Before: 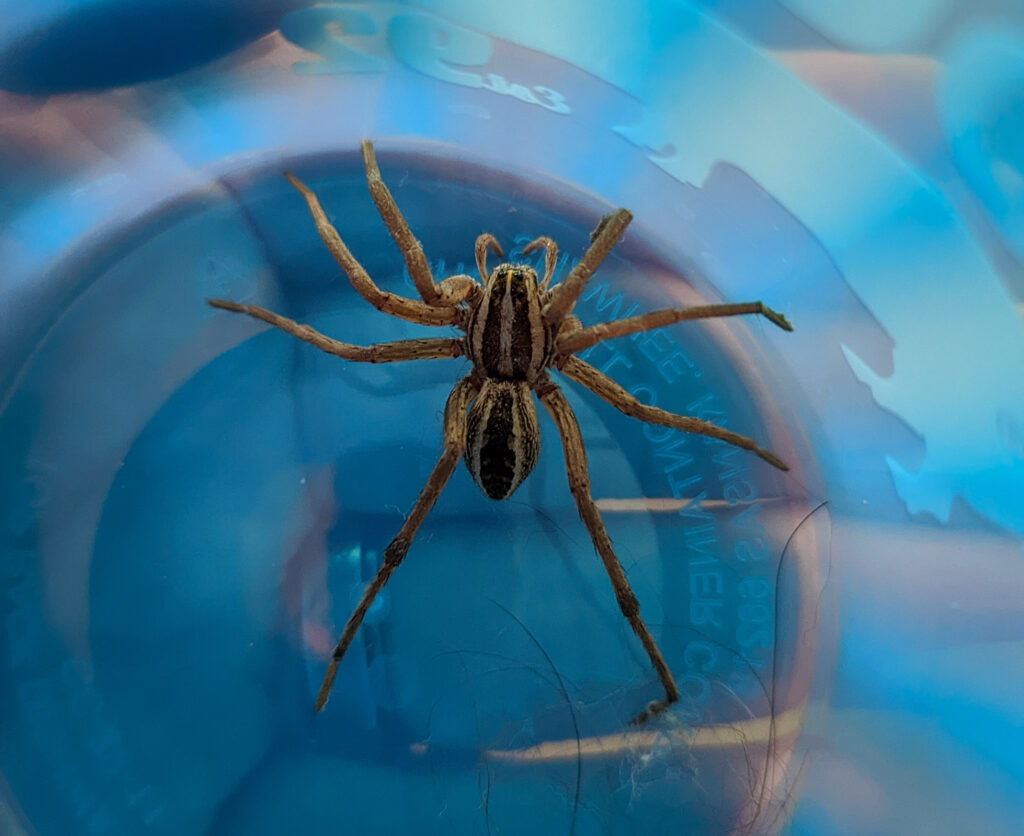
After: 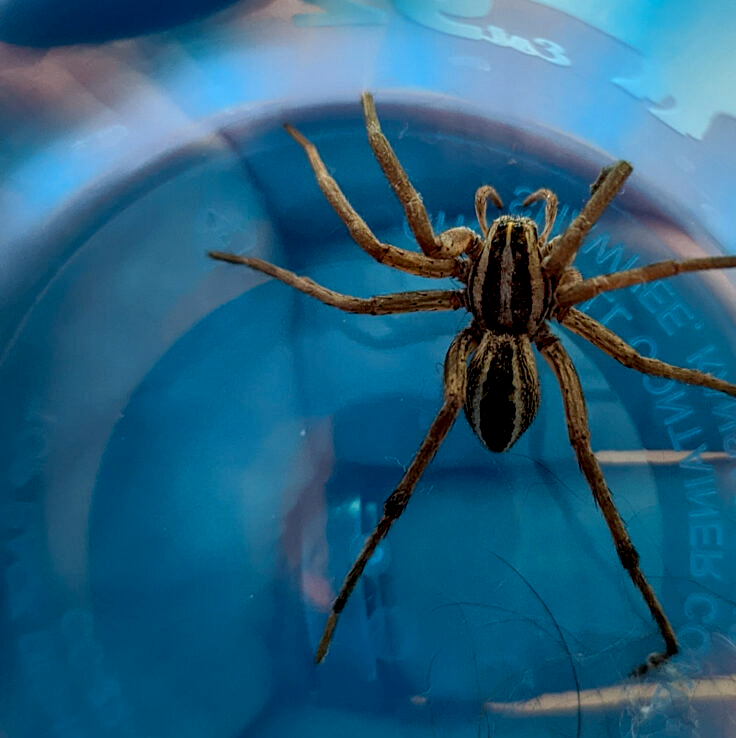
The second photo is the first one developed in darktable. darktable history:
crop: top 5.803%, right 27.864%, bottom 5.804%
exposure: black level correction 0.009, exposure 0.014 EV, compensate highlight preservation false
local contrast: highlights 25%, shadows 75%, midtone range 0.75
